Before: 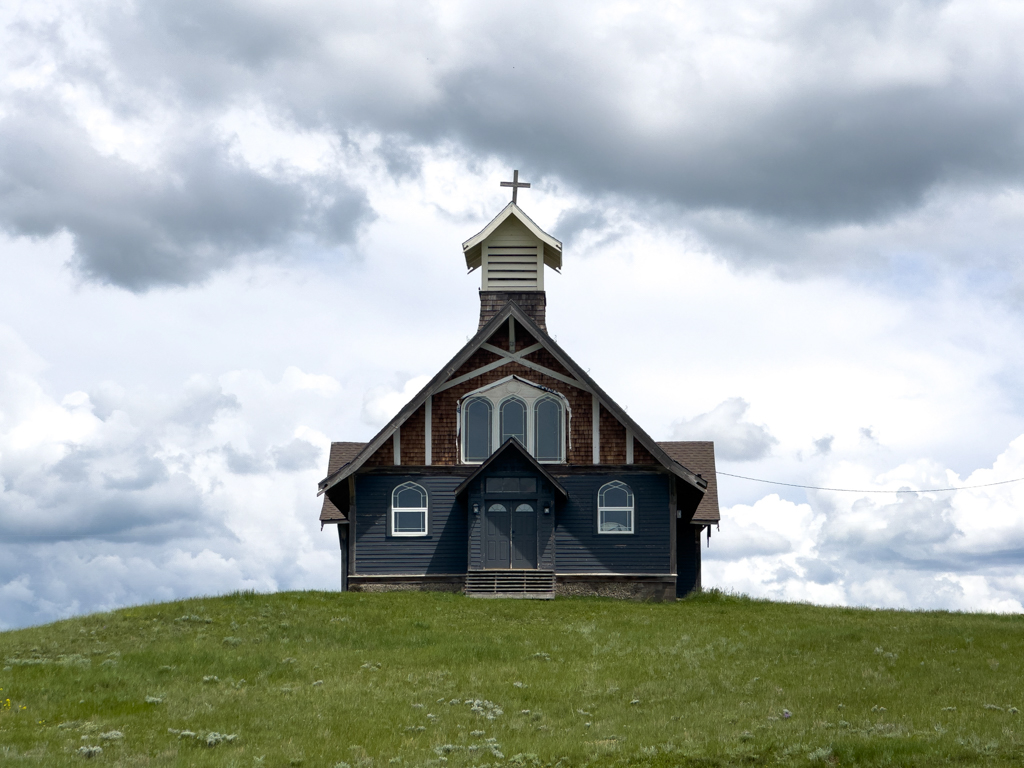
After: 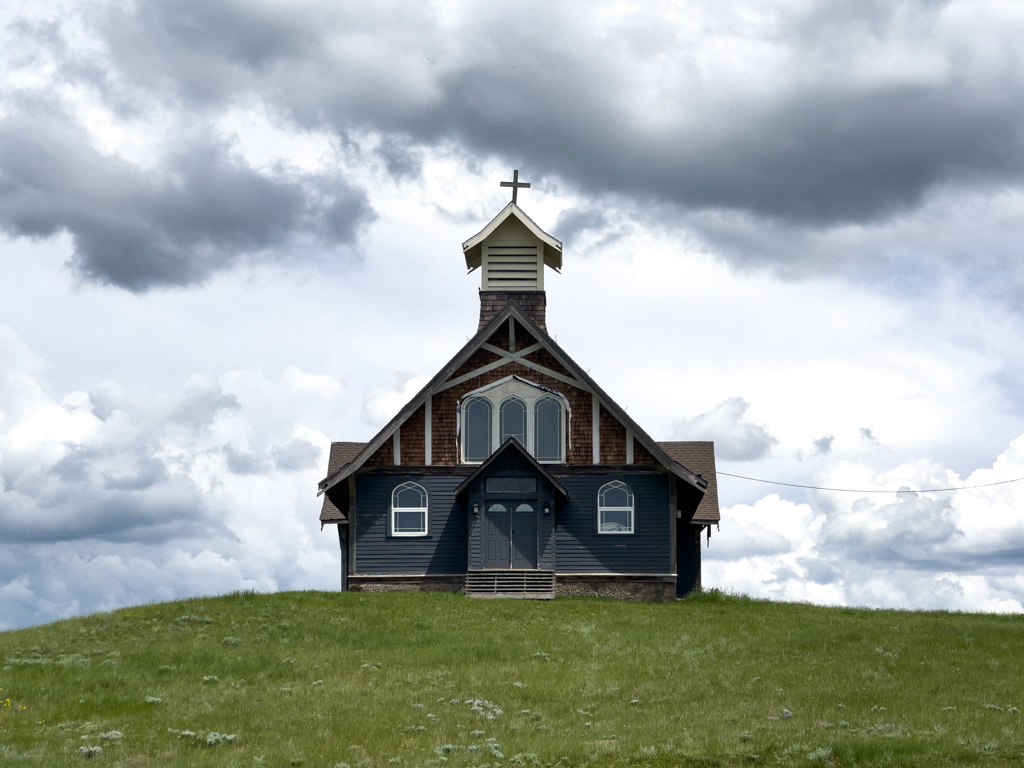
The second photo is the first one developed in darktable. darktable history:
contrast brightness saturation: saturation -0.062
shadows and highlights: shadows 49.16, highlights -41.77, soften with gaussian
